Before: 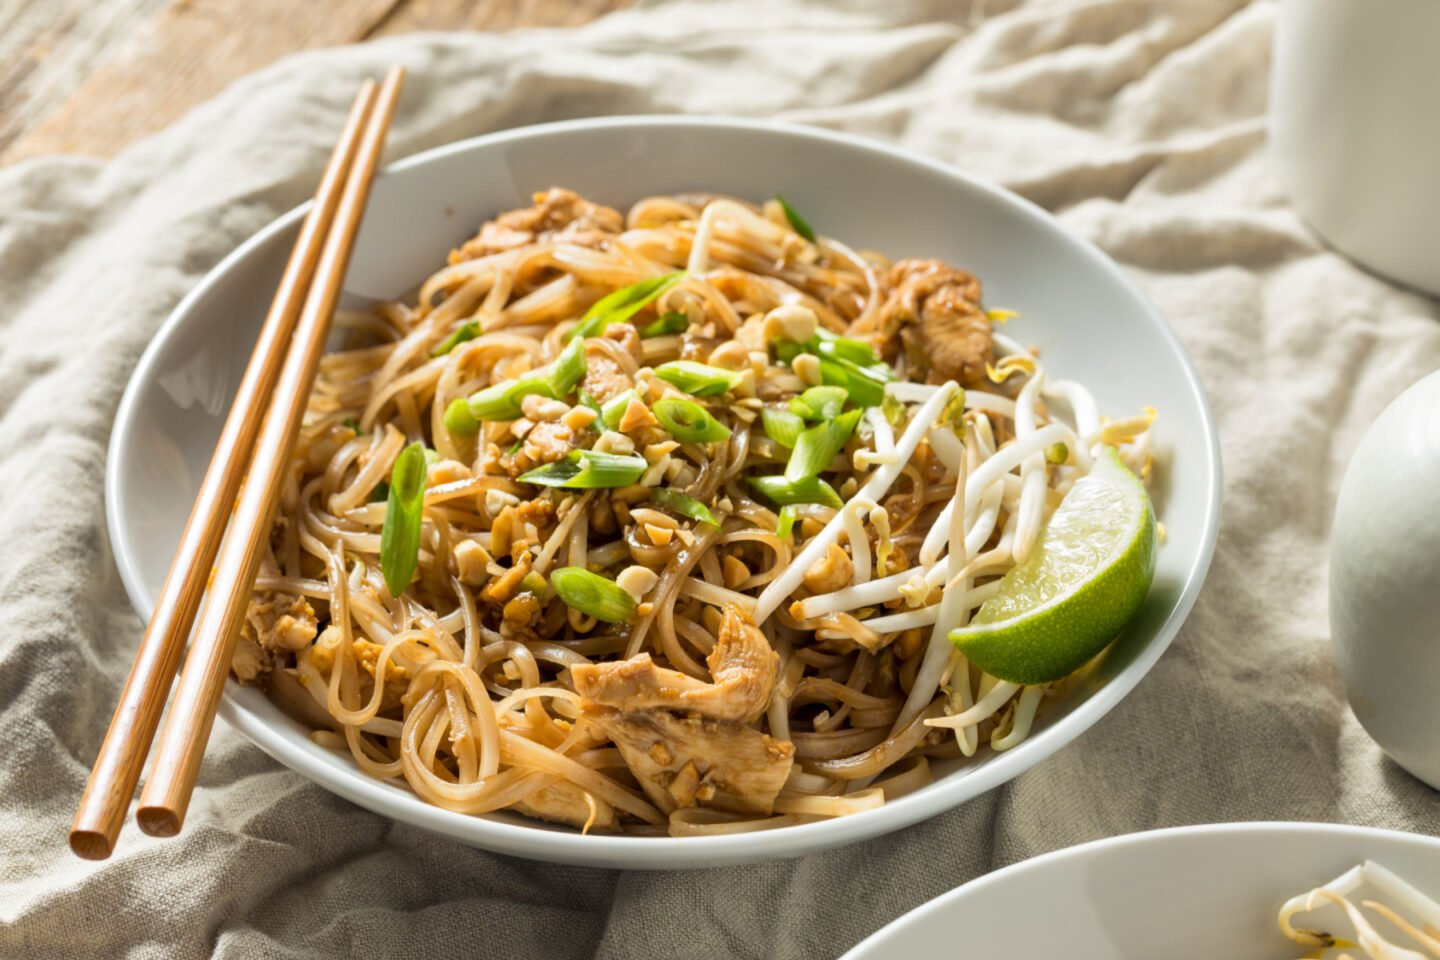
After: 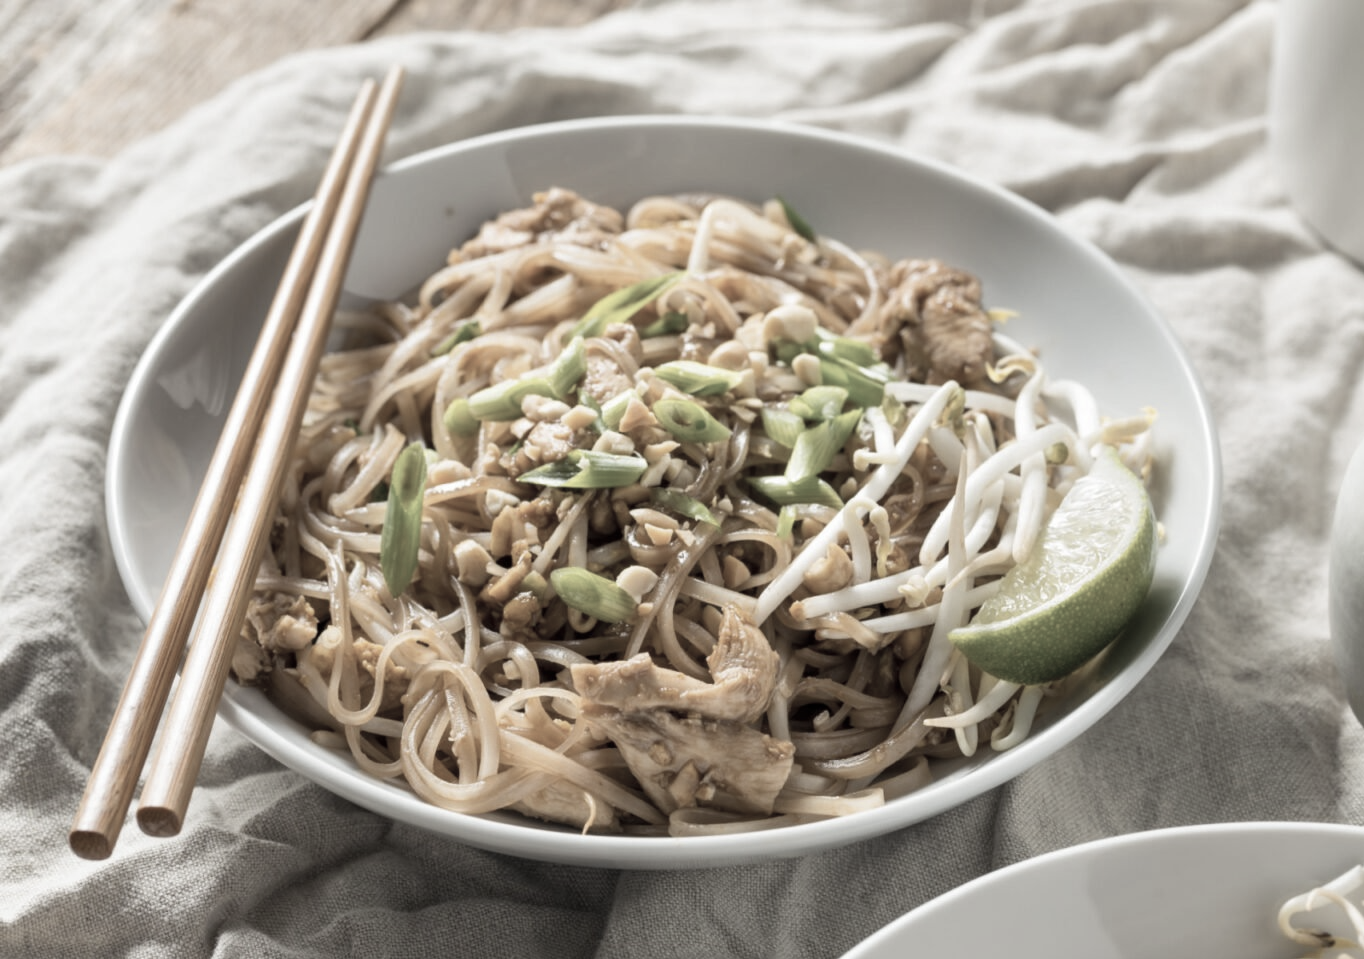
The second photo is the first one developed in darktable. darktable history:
color correction: highlights b* 0.032, saturation 0.337
crop and rotate: left 0%, right 5.217%
